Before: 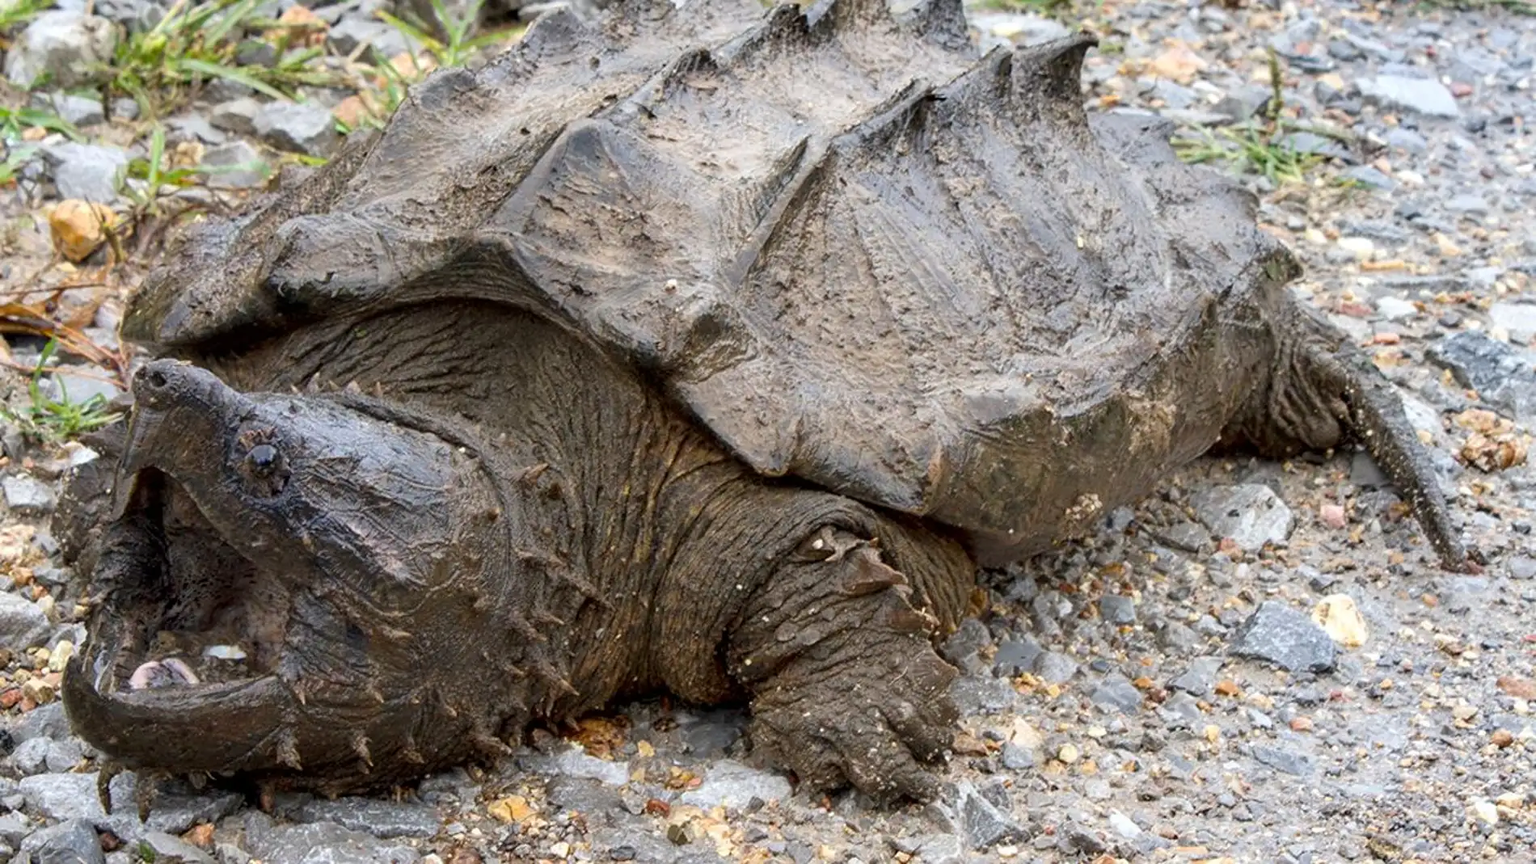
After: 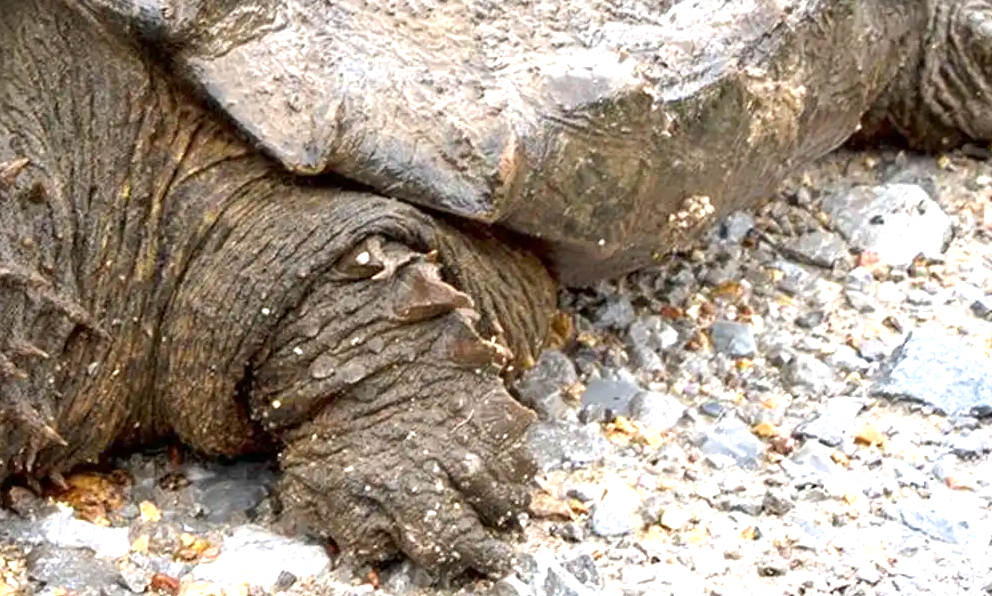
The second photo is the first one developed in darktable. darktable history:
exposure: exposure 1.064 EV, compensate highlight preservation false
tone equalizer: edges refinement/feathering 500, mask exposure compensation -1.57 EV, preserve details no
crop: left 34.17%, top 38.851%, right 13.606%, bottom 5.37%
